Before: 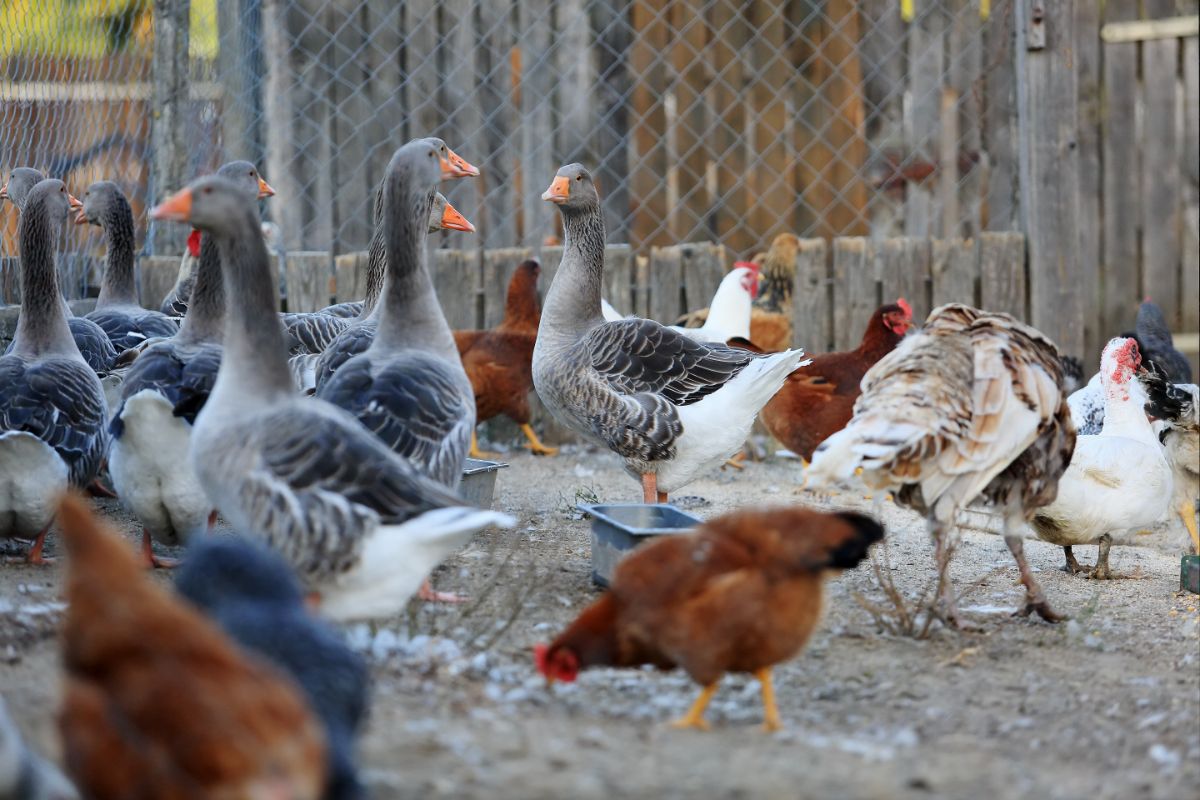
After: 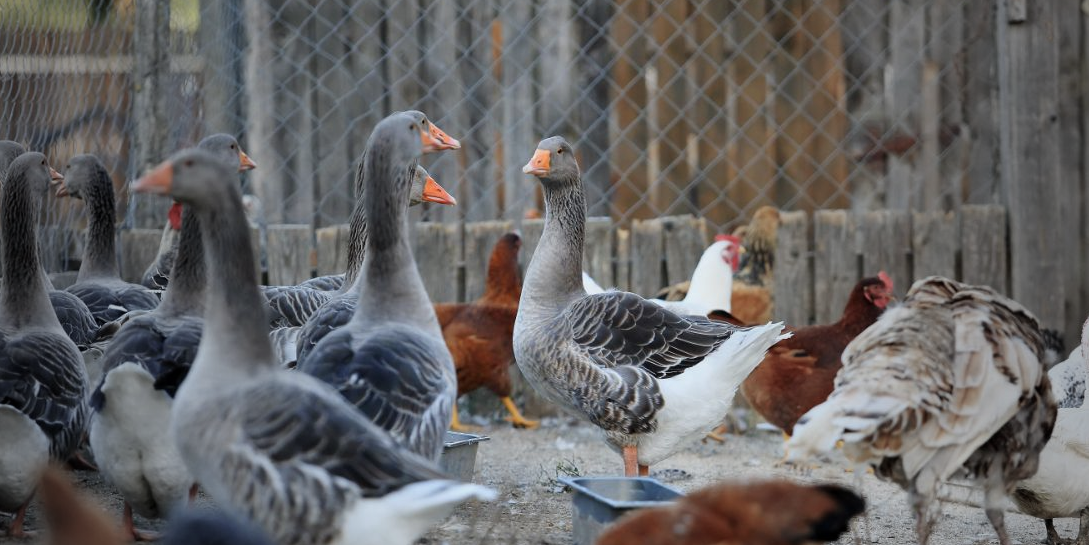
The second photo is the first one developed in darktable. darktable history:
vignetting: fall-off start 17.74%, fall-off radius 137.85%, width/height ratio 0.623, shape 0.581
crop: left 1.622%, top 3.378%, right 7.587%, bottom 28.438%
